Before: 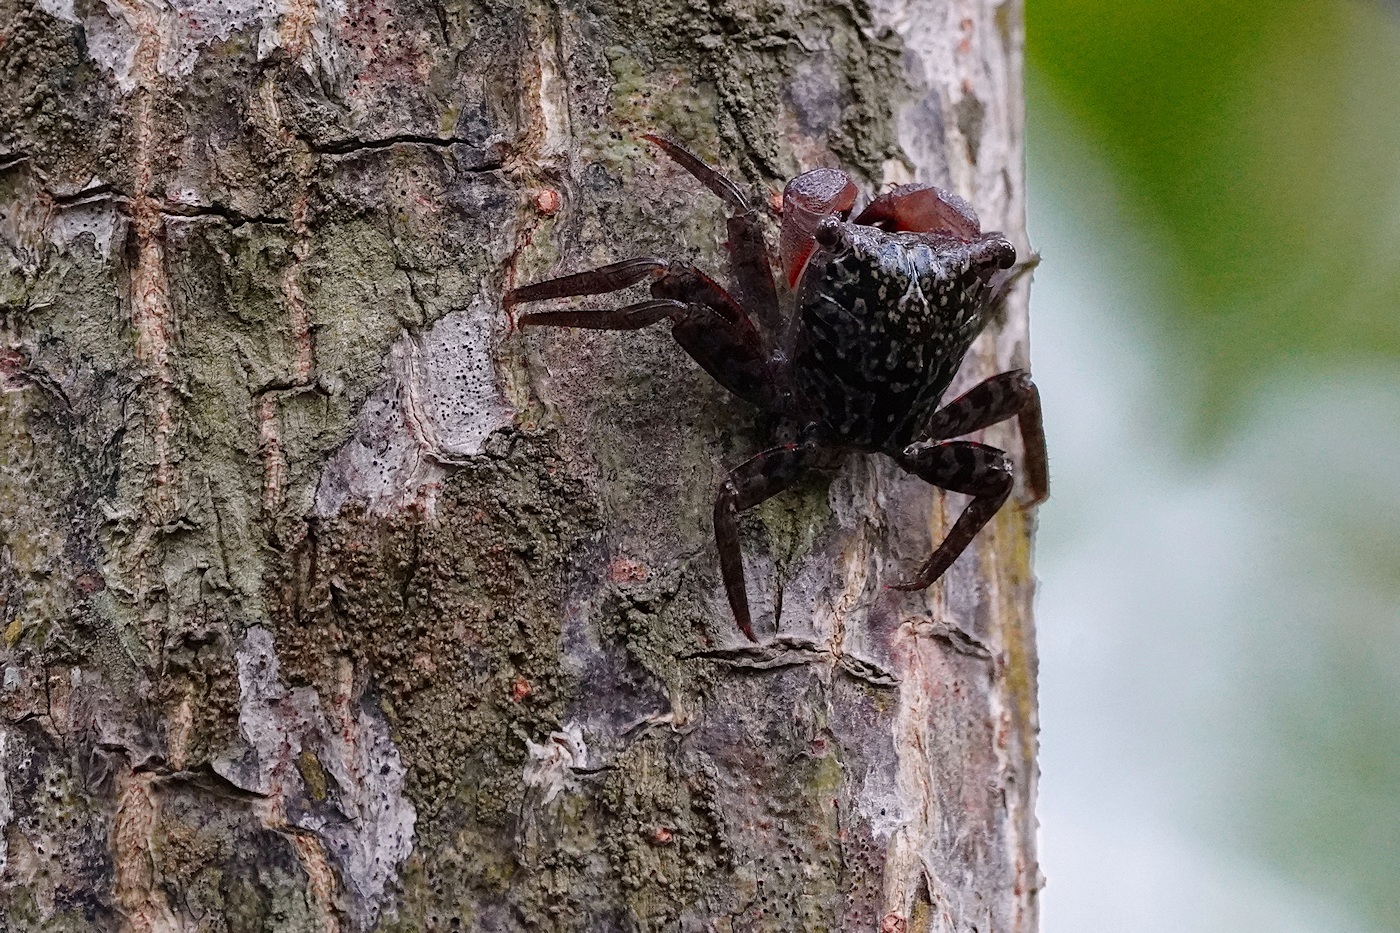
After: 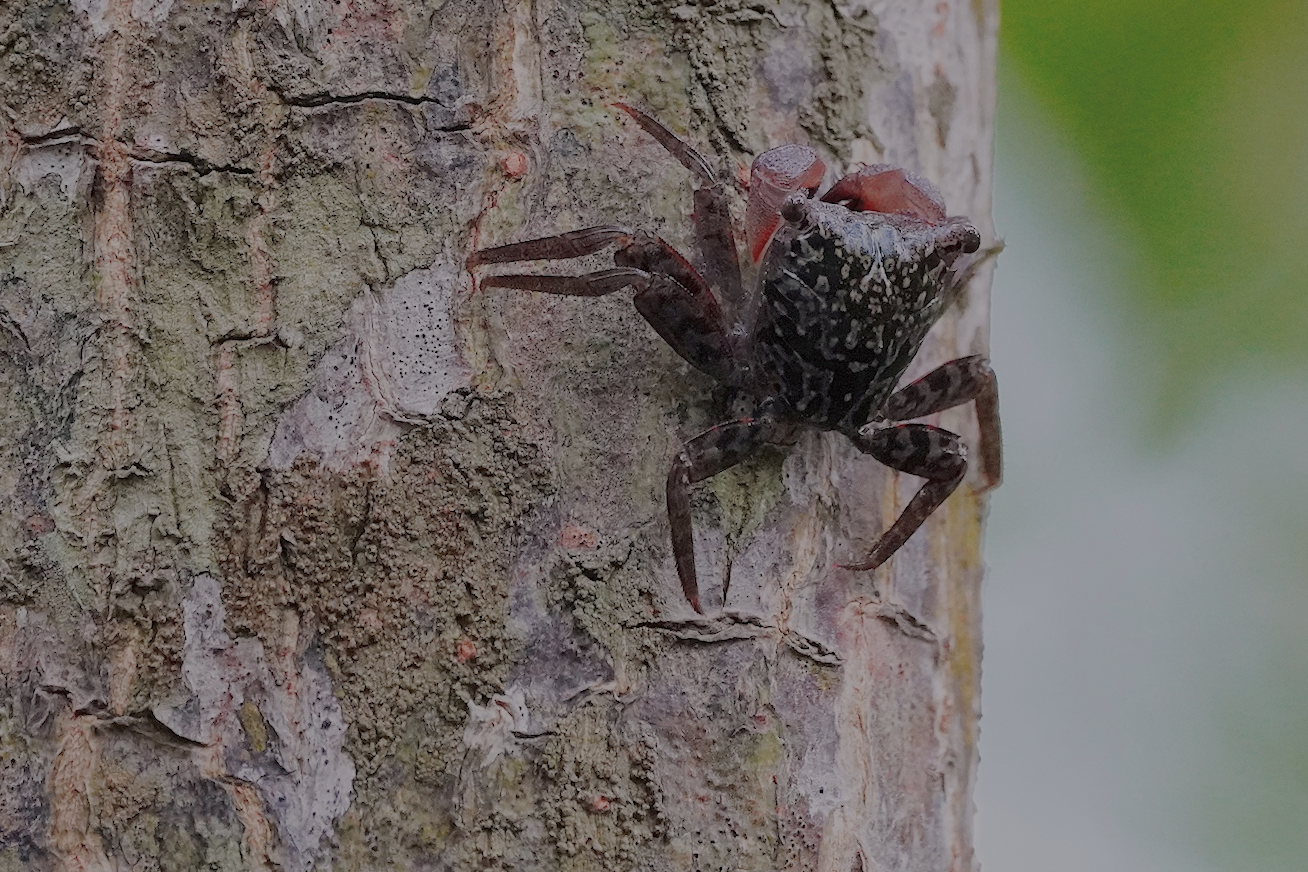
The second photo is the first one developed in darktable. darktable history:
filmic rgb: black relative exposure -13.98 EV, white relative exposure 7.99 EV, hardness 3.74, latitude 49.3%, contrast 0.505
crop and rotate: angle -2.71°
